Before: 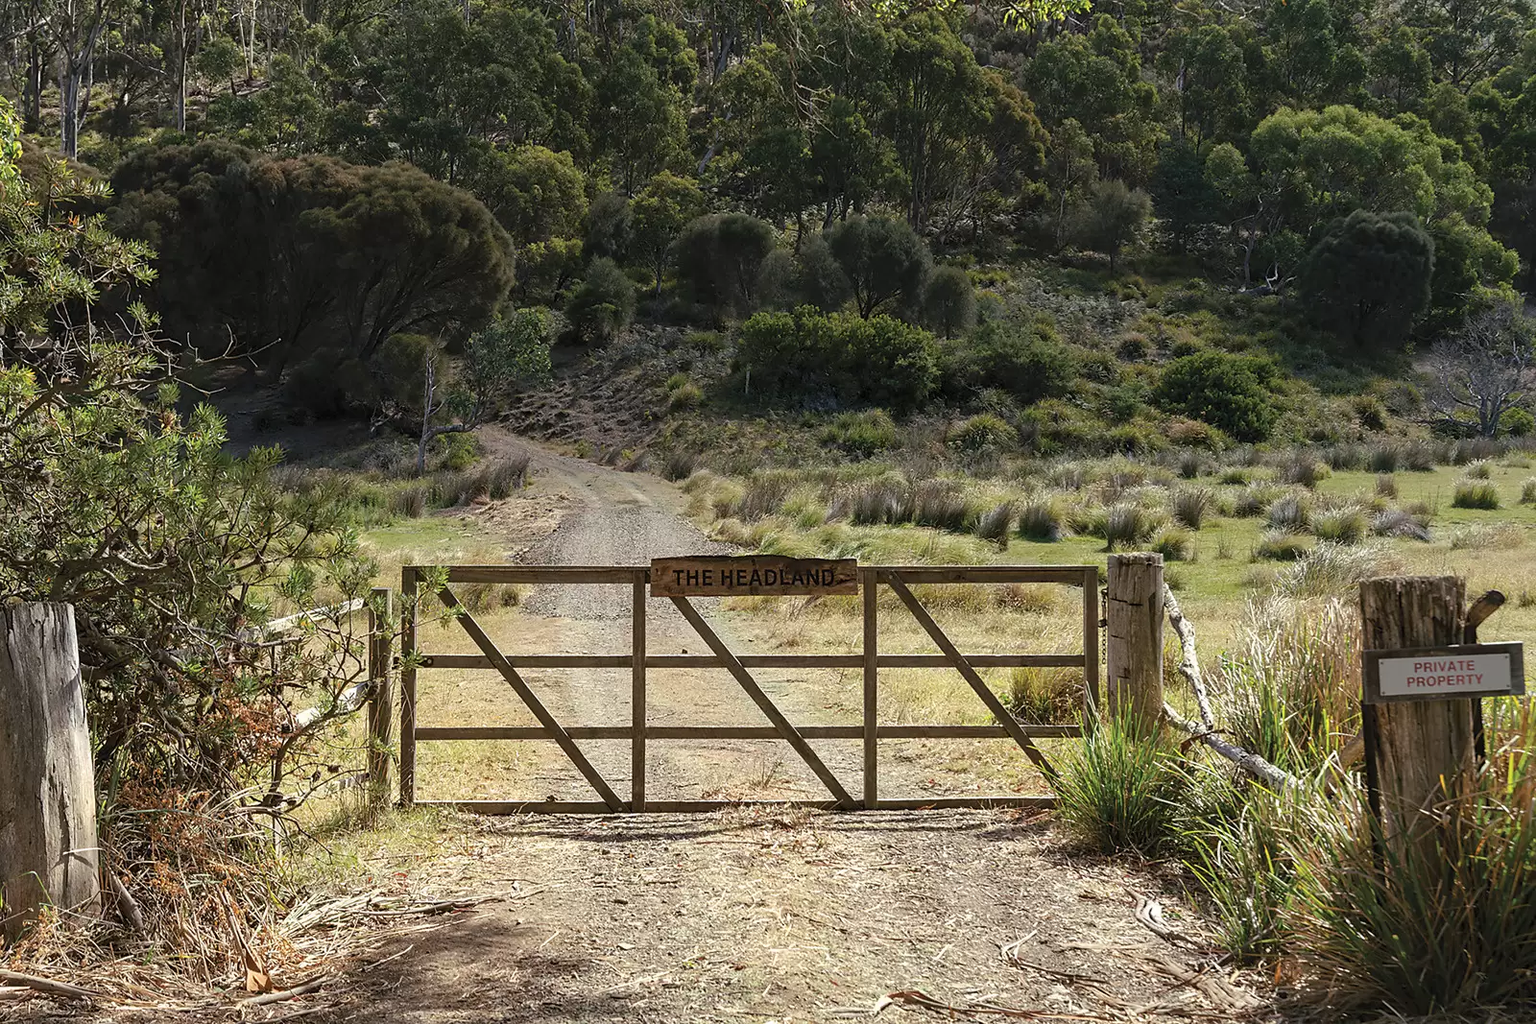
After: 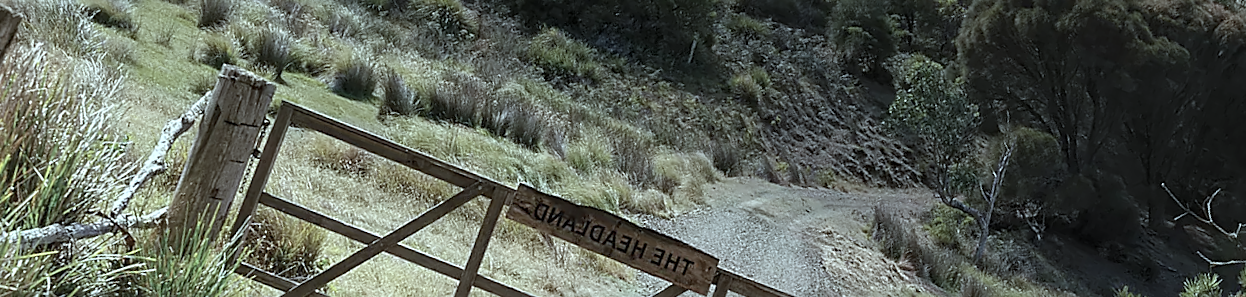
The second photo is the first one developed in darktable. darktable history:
crop and rotate: angle 16.12°, top 30.835%, bottom 35.653%
color correction: highlights a* -12.64, highlights b* -18.1, saturation 0.7
color contrast: green-magenta contrast 0.96
rotate and perspective: rotation -4.86°, automatic cropping off
sharpen: on, module defaults
